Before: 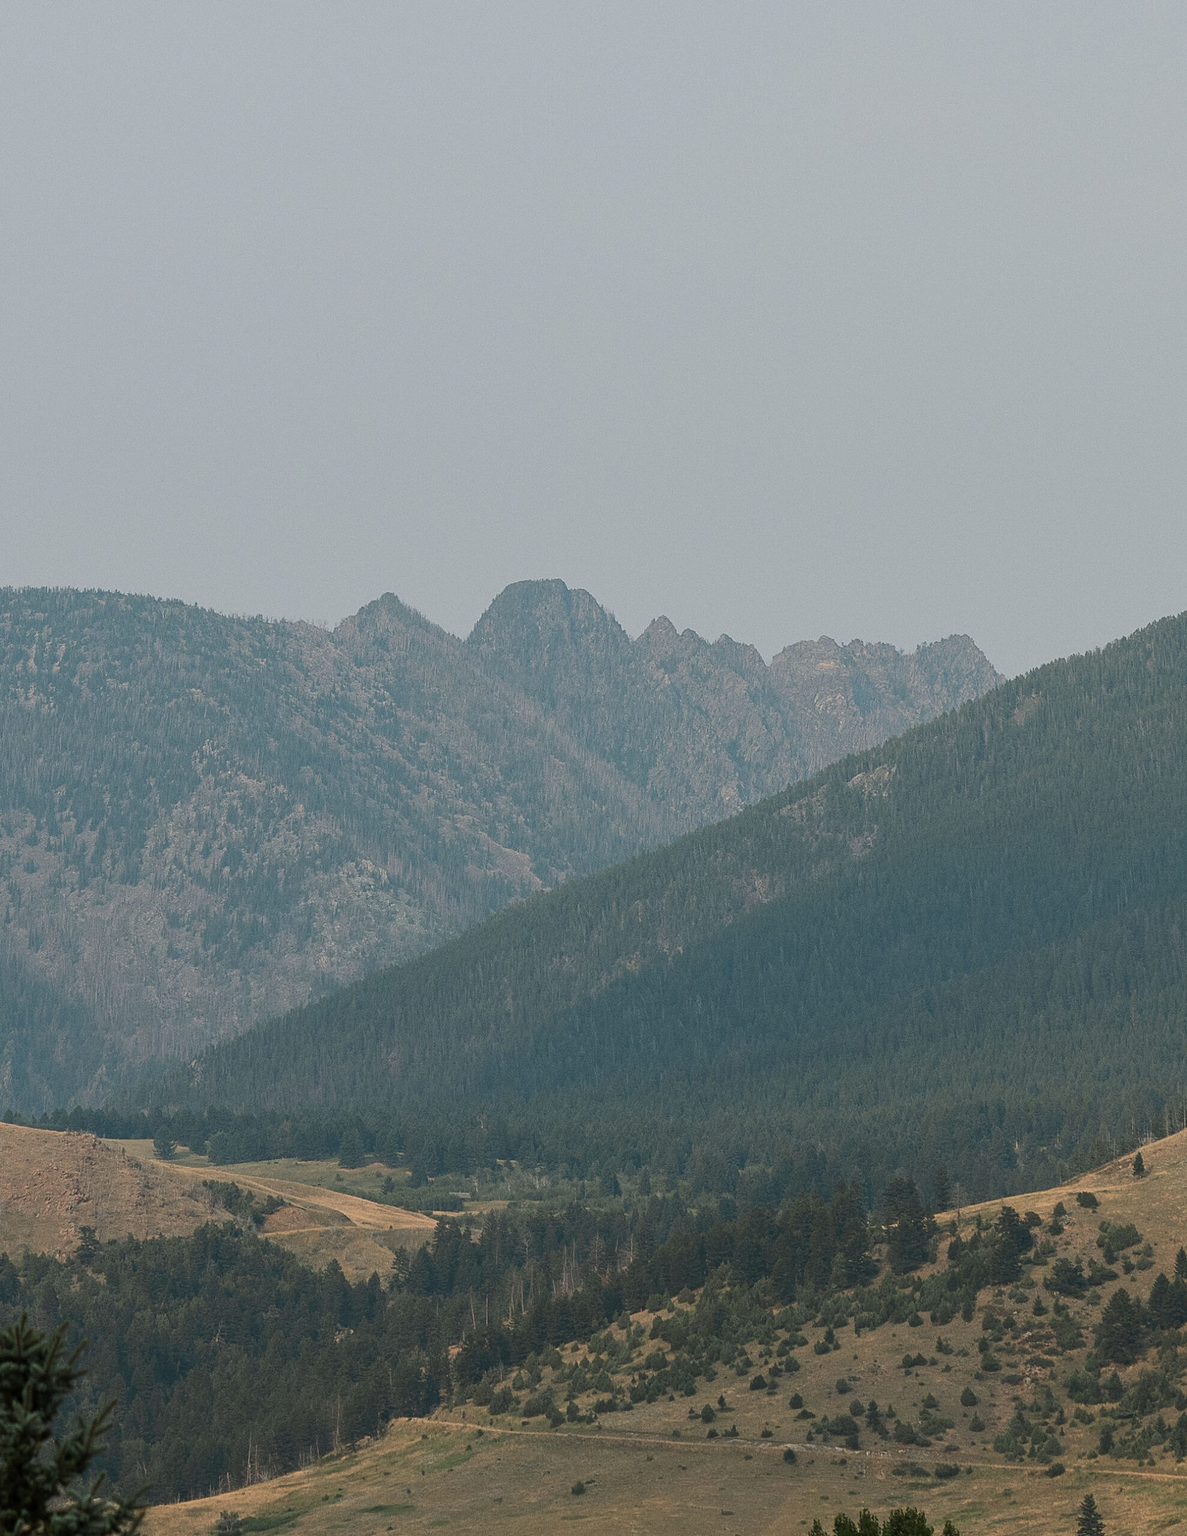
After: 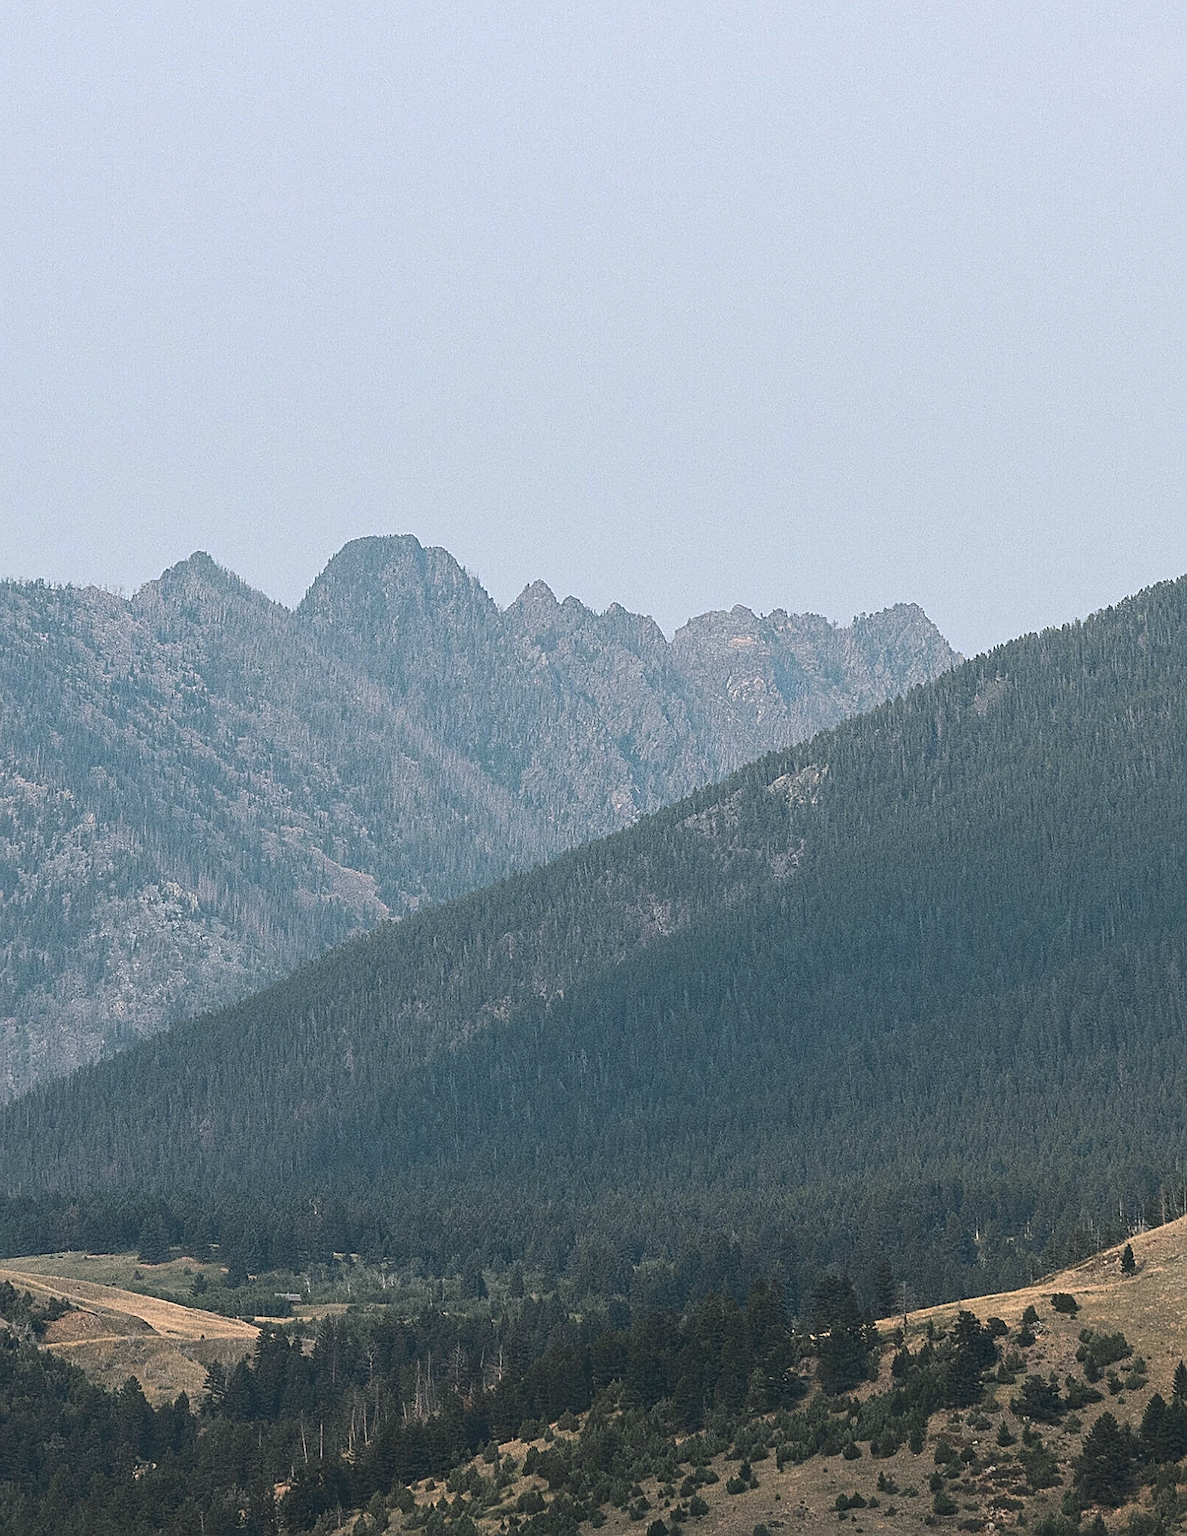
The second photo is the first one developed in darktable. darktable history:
white balance: red 0.984, blue 1.059
crop: left 19.159%, top 9.58%, bottom 9.58%
tone equalizer: -8 EV -0.75 EV, -7 EV -0.7 EV, -6 EV -0.6 EV, -5 EV -0.4 EV, -3 EV 0.4 EV, -2 EV 0.6 EV, -1 EV 0.7 EV, +0 EV 0.75 EV, edges refinement/feathering 500, mask exposure compensation -1.57 EV, preserve details no
sharpen: on, module defaults
